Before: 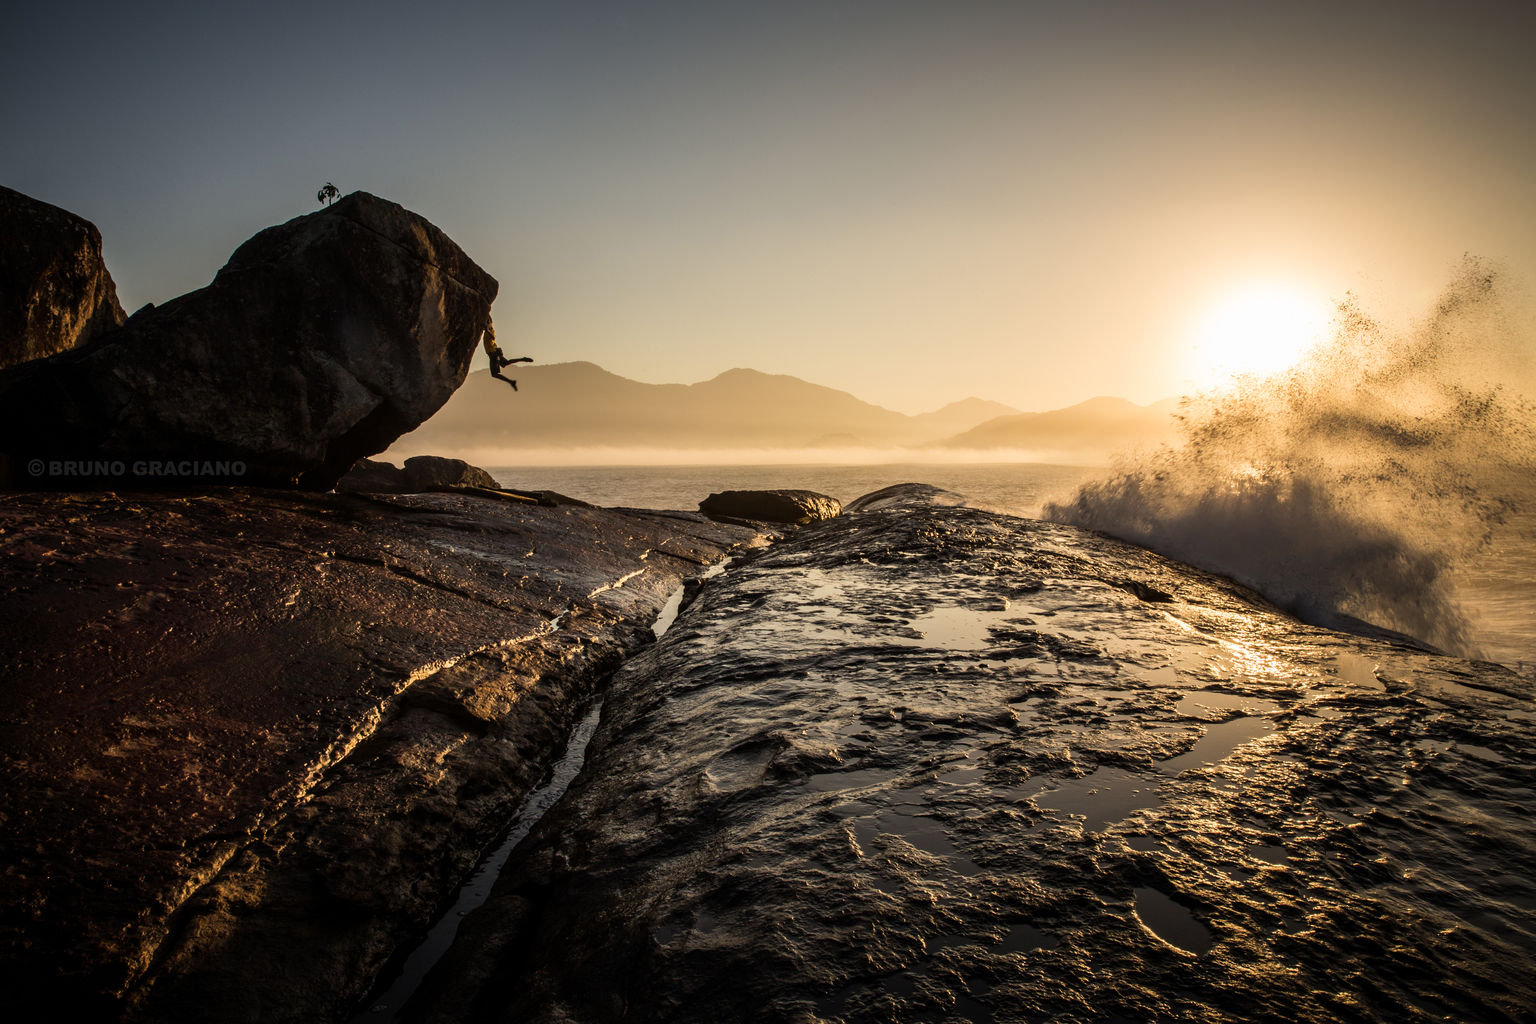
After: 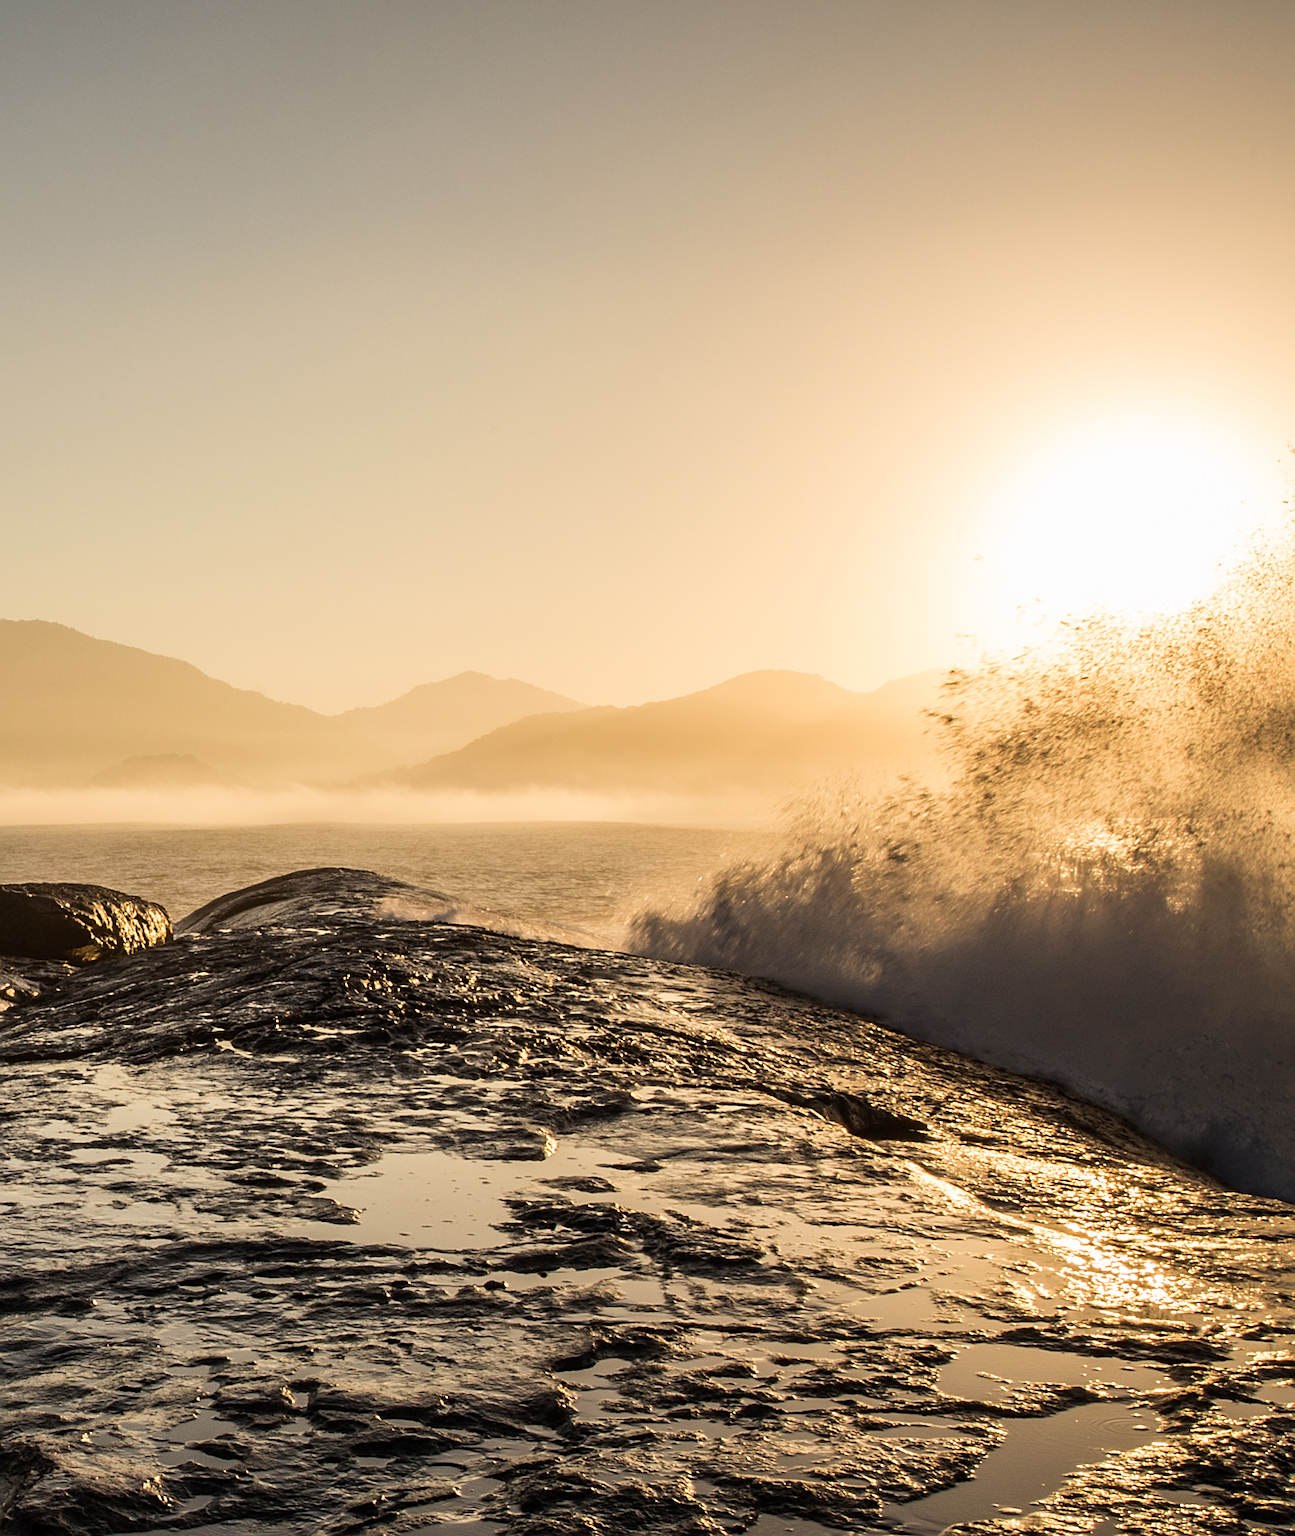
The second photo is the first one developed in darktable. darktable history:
crop and rotate: left 49.936%, top 10.094%, right 13.136%, bottom 24.256%
sharpen: on, module defaults
